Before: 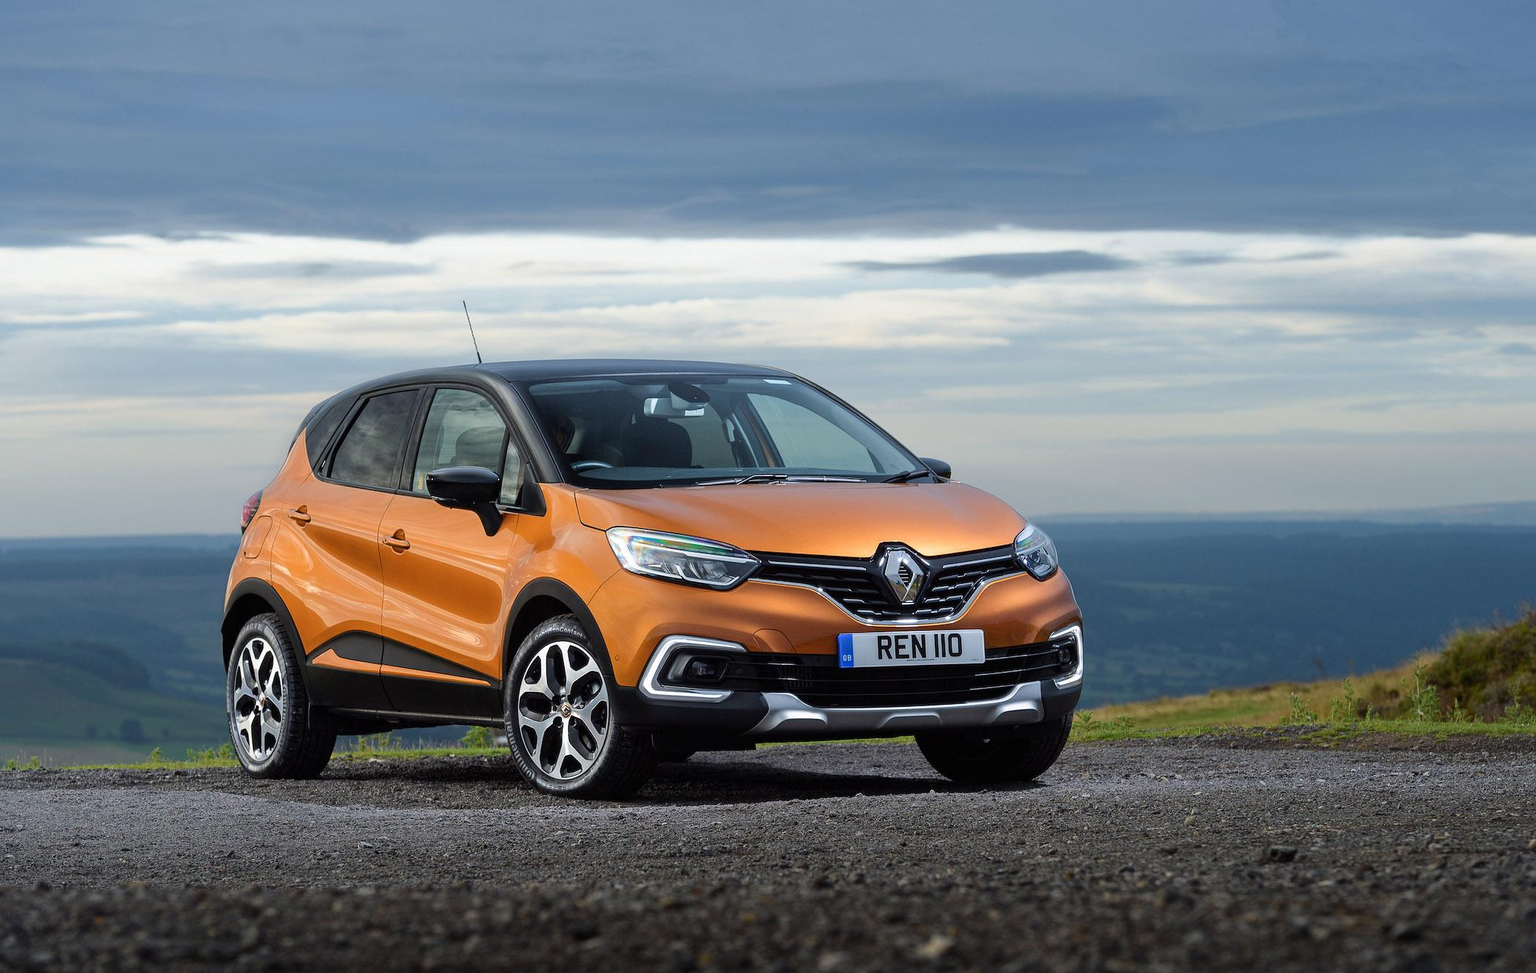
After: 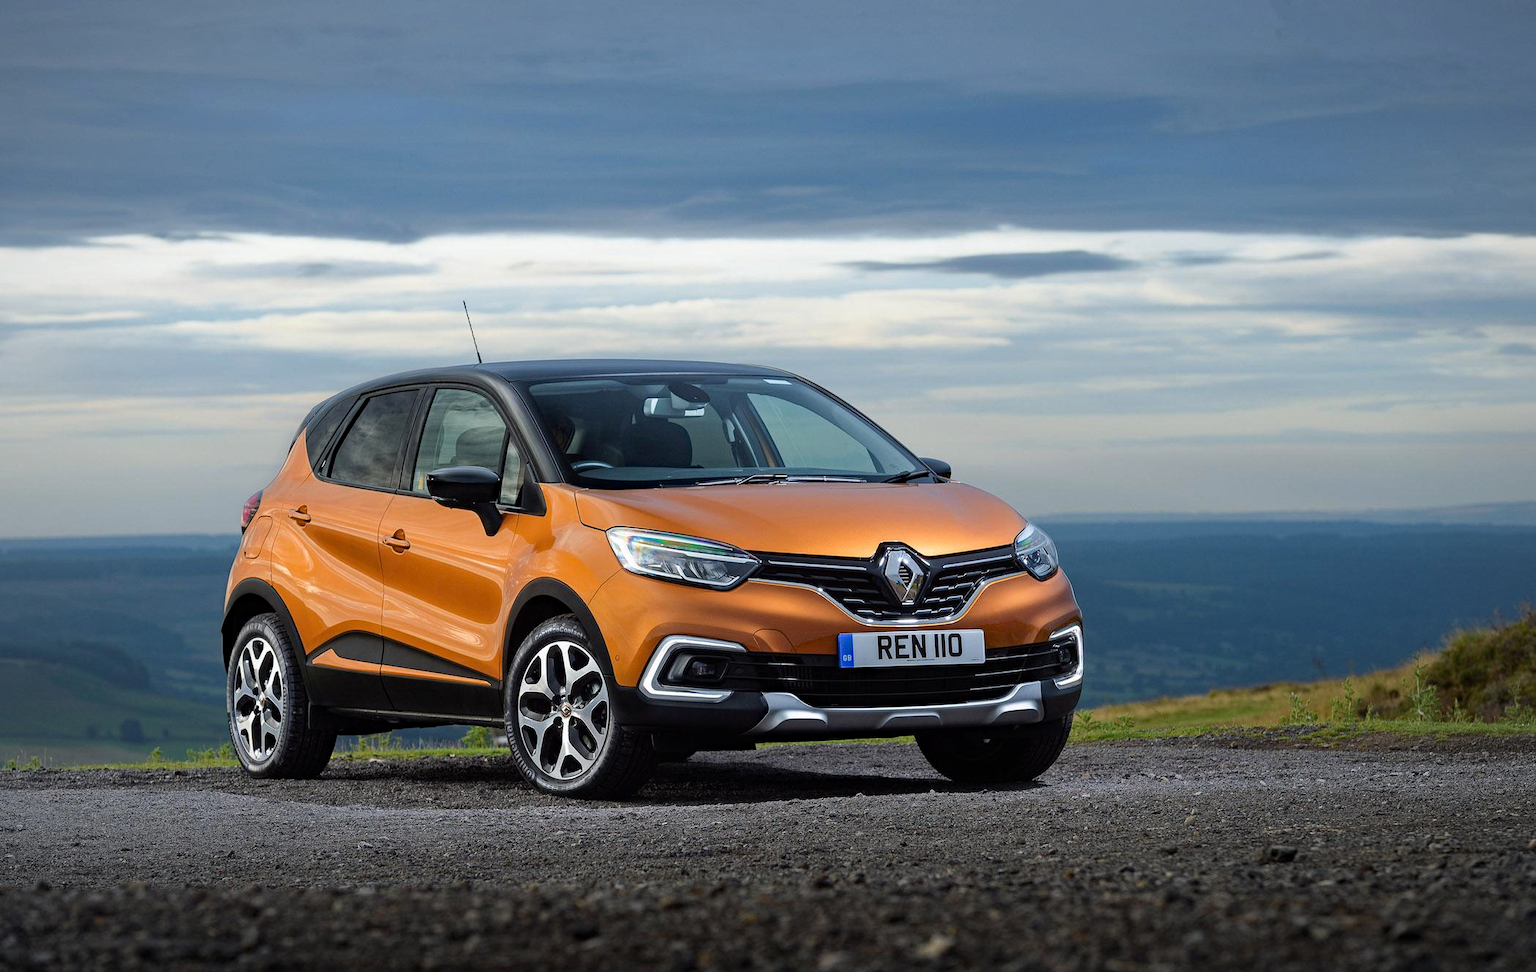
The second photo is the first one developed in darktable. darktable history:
vignetting: fall-off radius 100%, width/height ratio 1.337
haze removal: compatibility mode true, adaptive false
